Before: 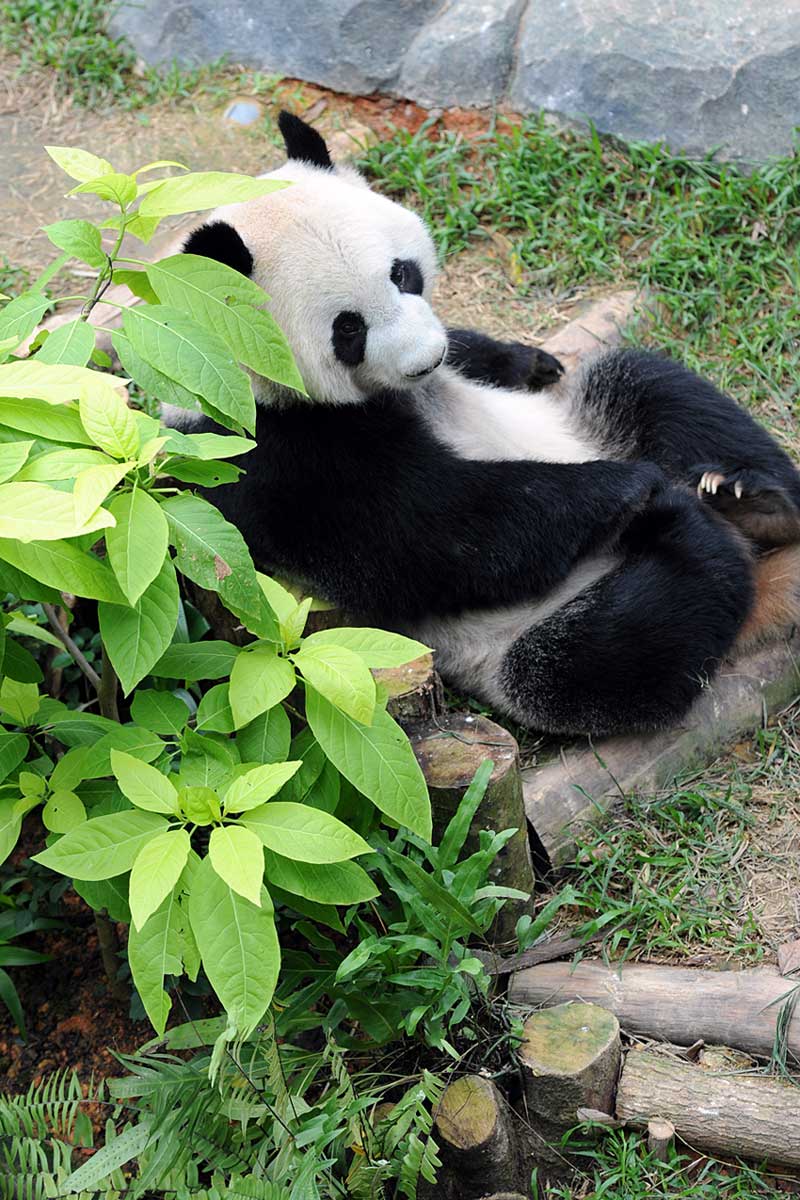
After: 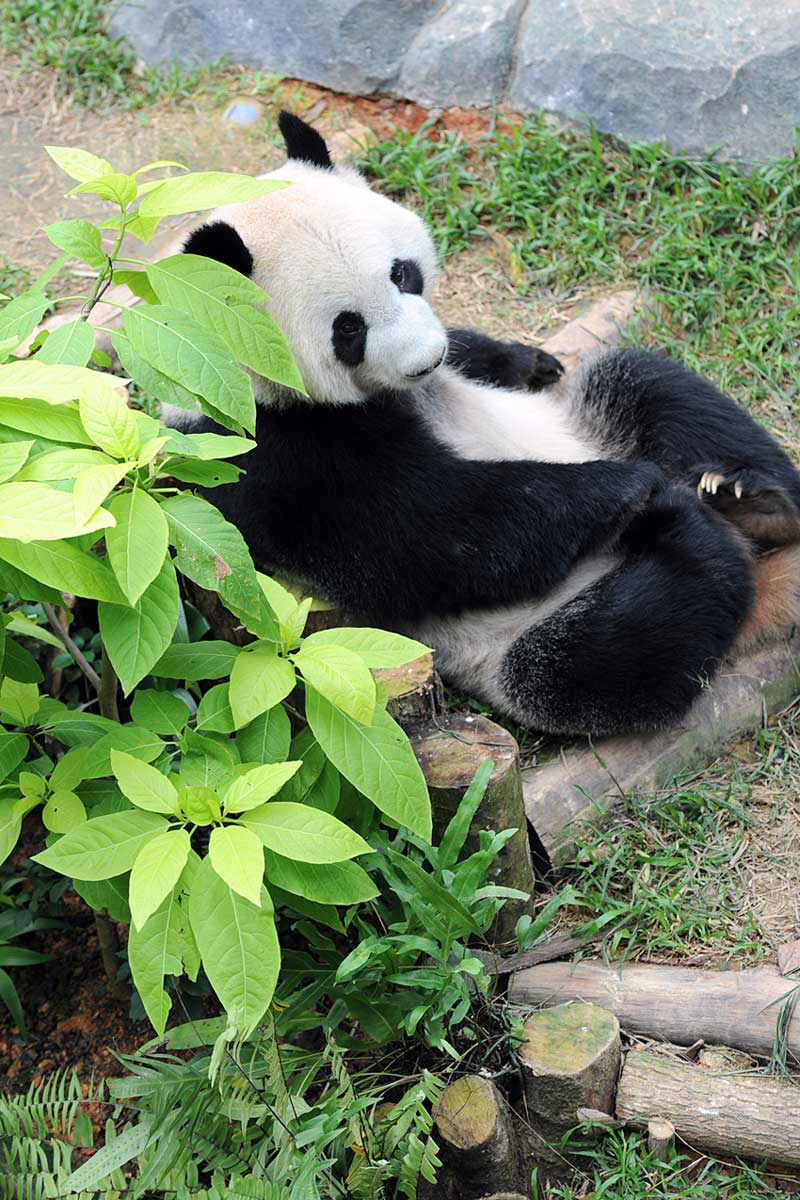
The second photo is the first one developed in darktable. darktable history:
contrast brightness saturation: contrast 0.051, brightness 0.06, saturation 0.01
